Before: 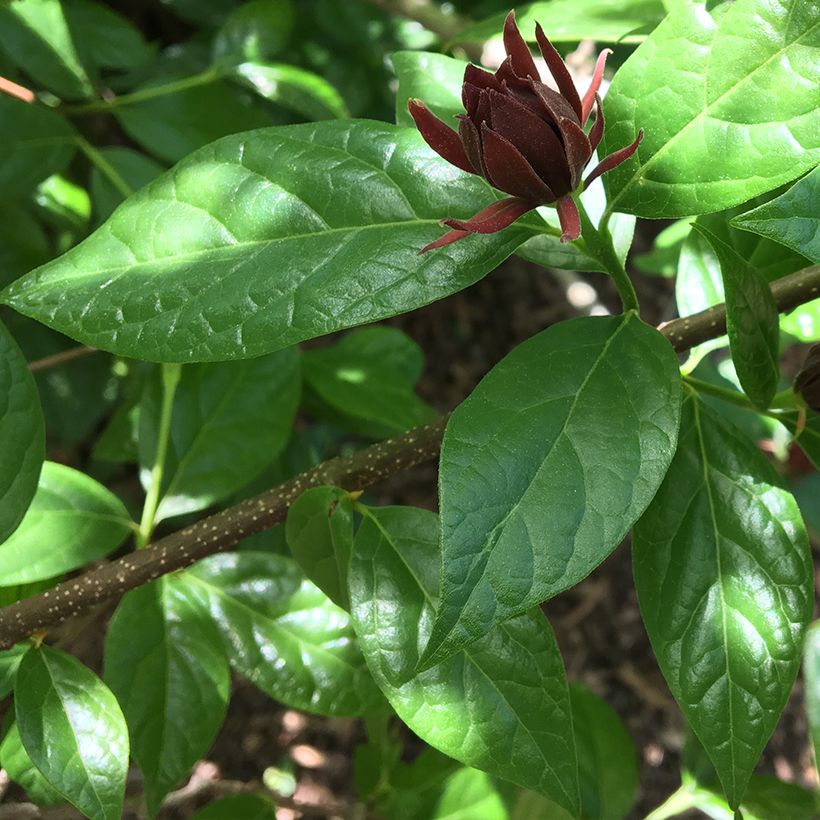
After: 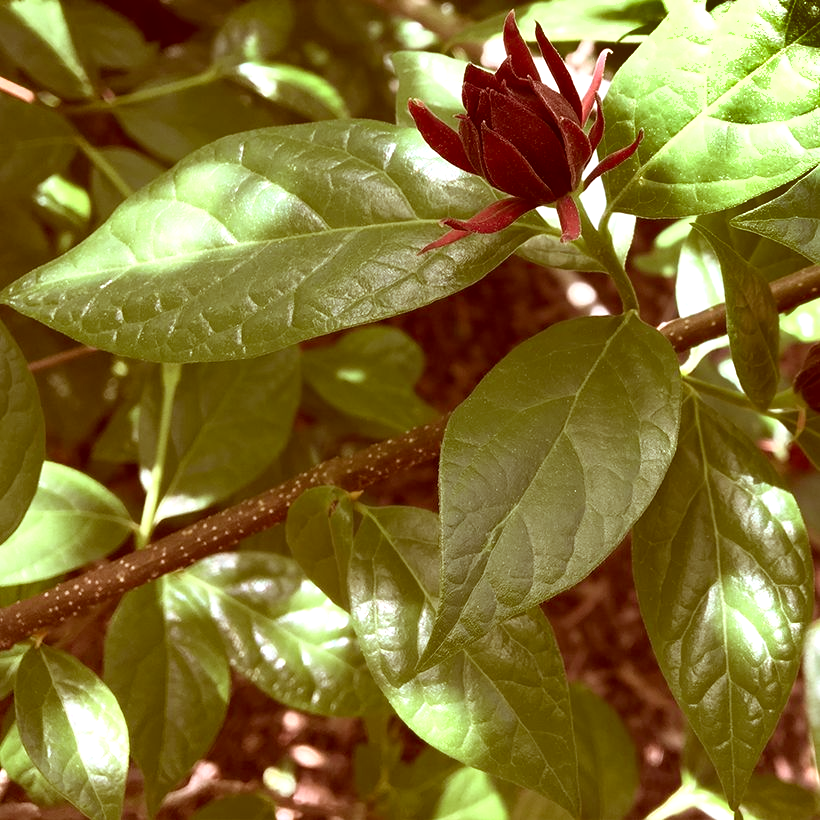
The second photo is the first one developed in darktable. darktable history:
color correction: highlights a* 9.18, highlights b* 8.8, shadows a* 39.23, shadows b* 39.6, saturation 0.792
tone equalizer: -8 EV -0.403 EV, -7 EV -0.415 EV, -6 EV -0.31 EV, -5 EV -0.193 EV, -3 EV 0.227 EV, -2 EV 0.337 EV, -1 EV 0.401 EV, +0 EV 0.439 EV, smoothing diameter 24.85%, edges refinement/feathering 9.81, preserve details guided filter
shadows and highlights: shadows 20.89, highlights -82.02, soften with gaussian
color calibration: illuminant as shot in camera, x 0.358, y 0.373, temperature 4628.91 K
